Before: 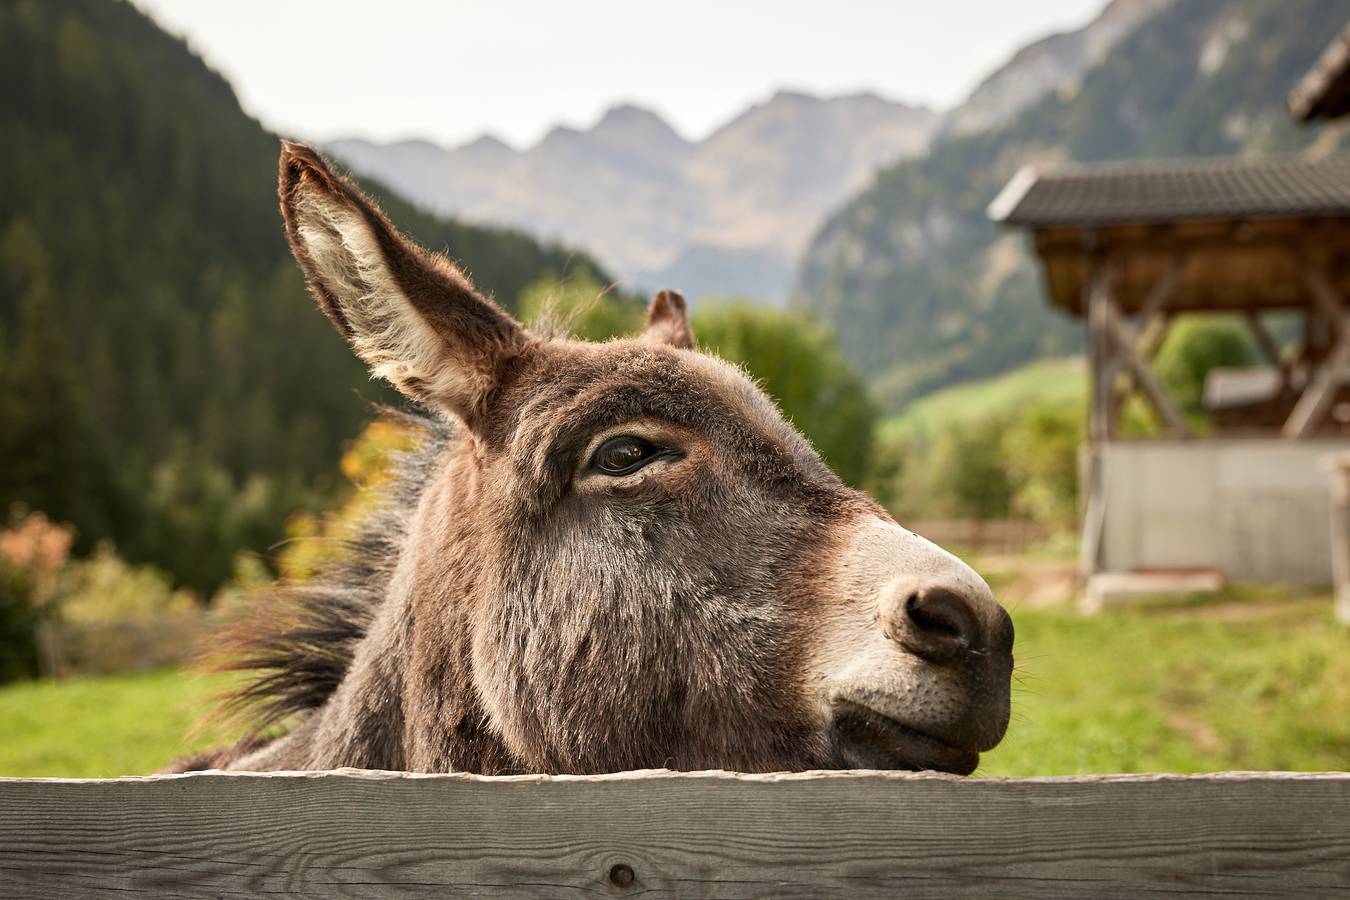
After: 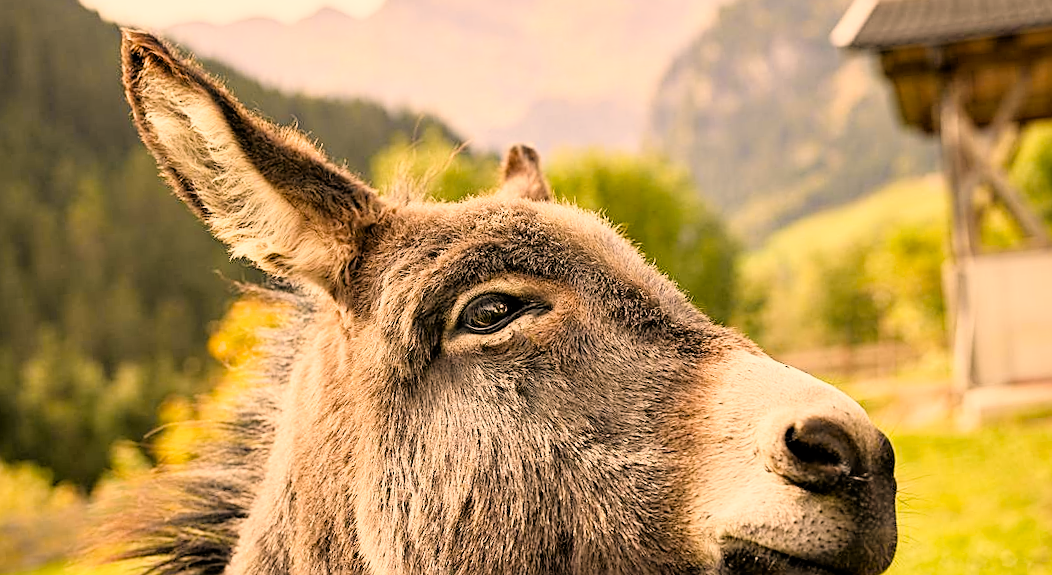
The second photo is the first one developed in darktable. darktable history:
sharpen: on, module defaults
exposure: exposure 1.2 EV, compensate highlight preservation false
crop: left 7.856%, top 11.836%, right 10.12%, bottom 15.387%
filmic rgb: black relative exposure -4.88 EV, hardness 2.82
rotate and perspective: rotation -5°, crop left 0.05, crop right 0.952, crop top 0.11, crop bottom 0.89
color correction: highlights a* 17.88, highlights b* 18.79
color contrast: green-magenta contrast 0.8, blue-yellow contrast 1.1, unbound 0
